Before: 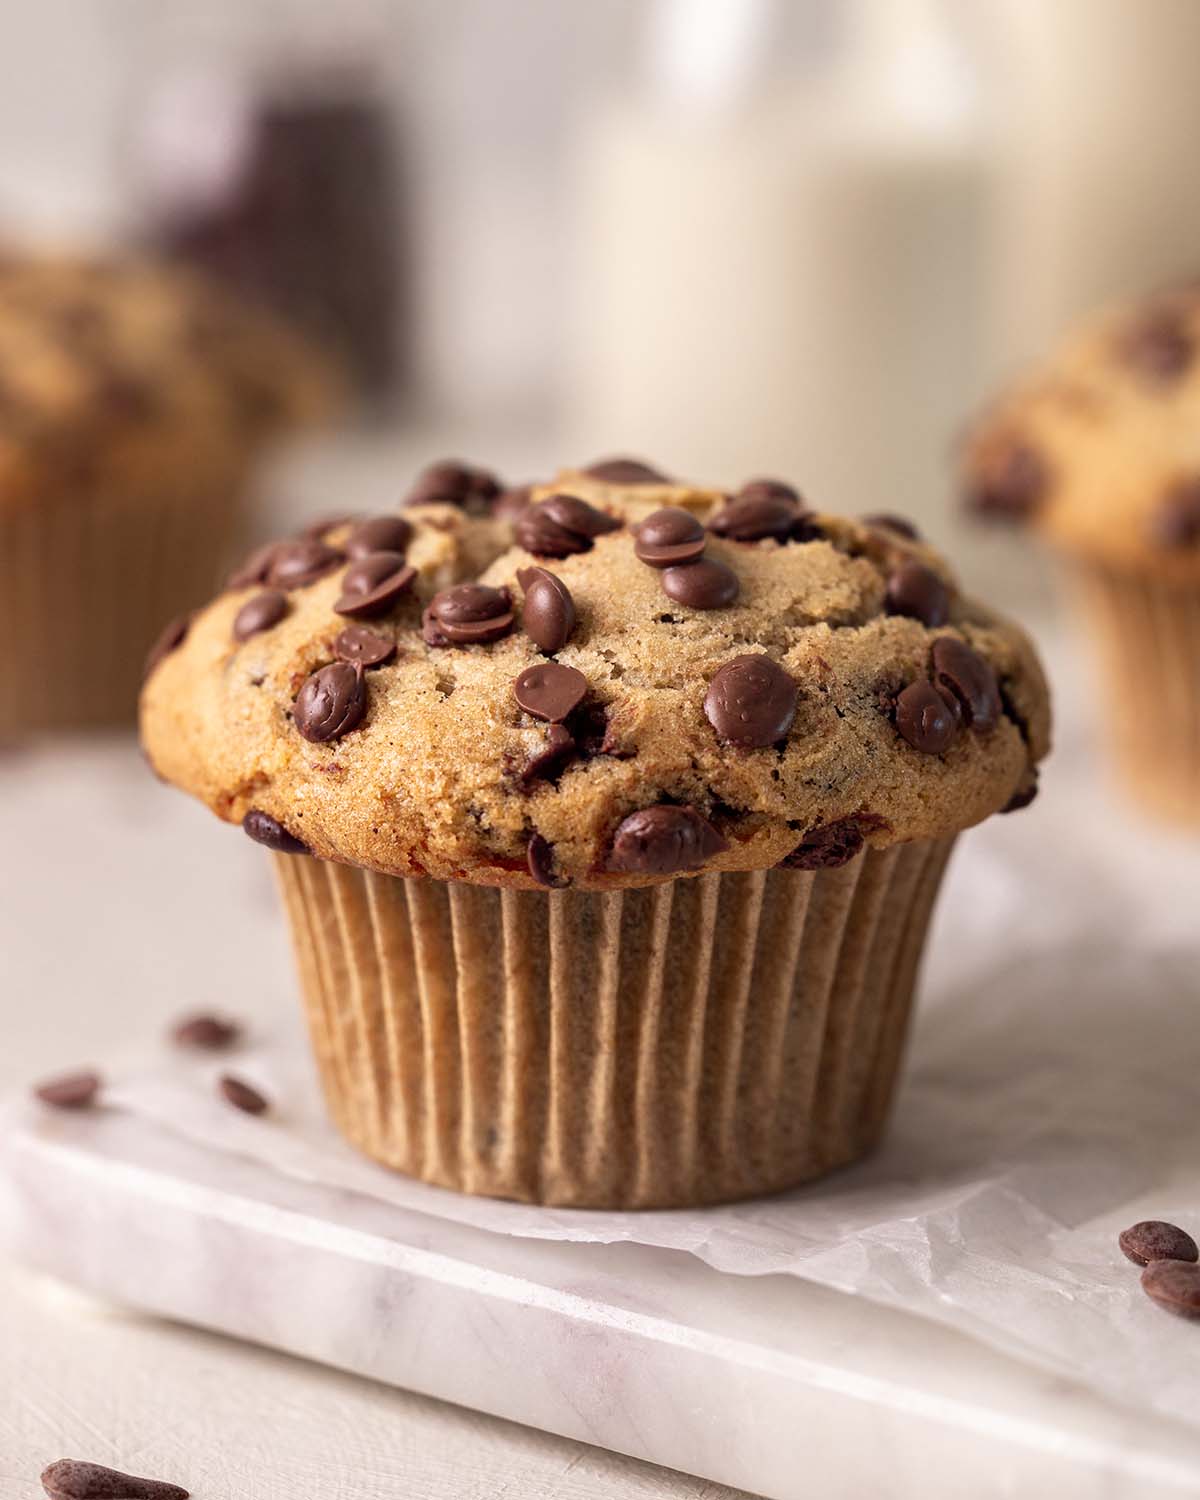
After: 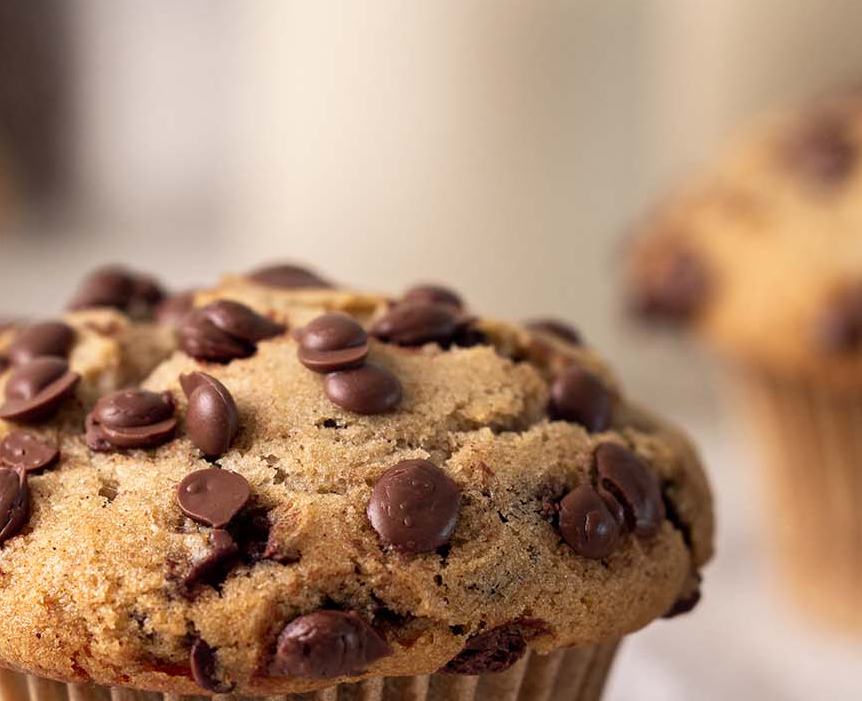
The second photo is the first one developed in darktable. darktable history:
crop and rotate: left 28.09%, top 13.01%, bottom 40.249%
